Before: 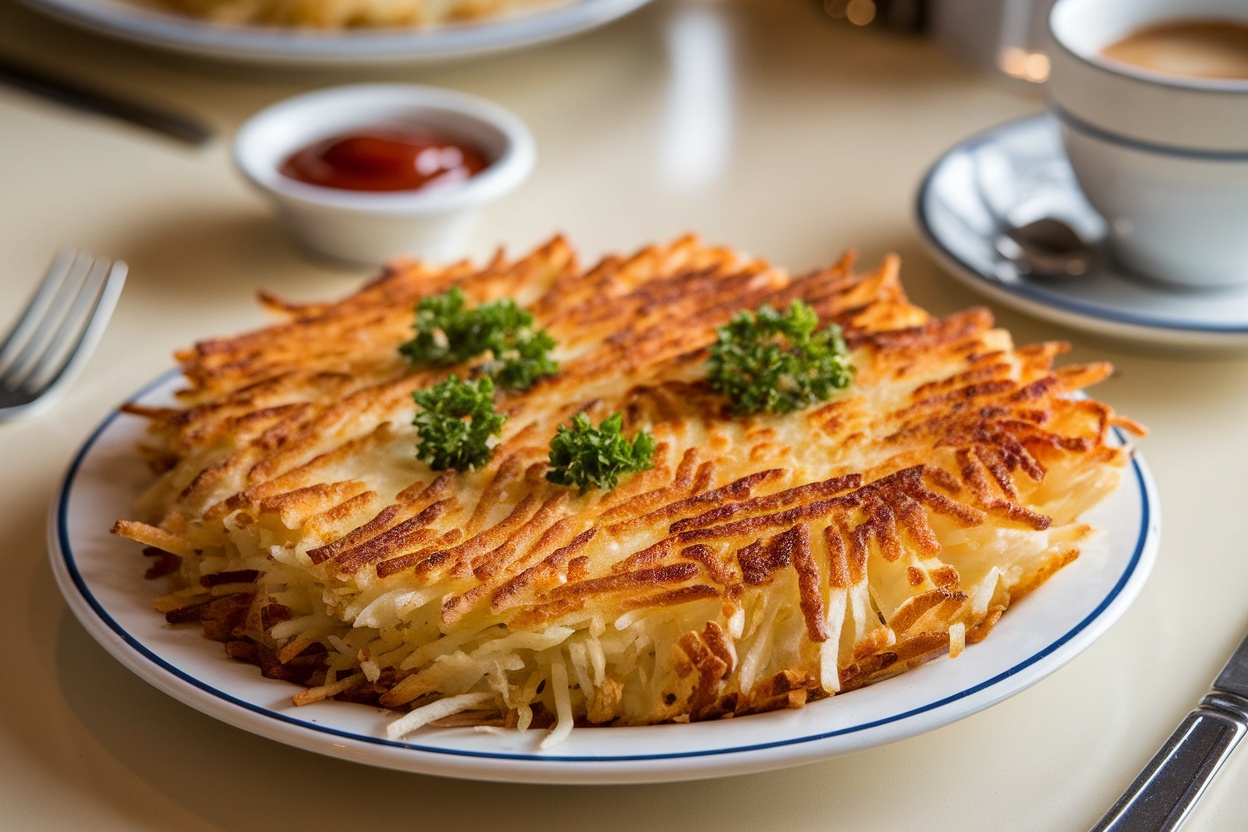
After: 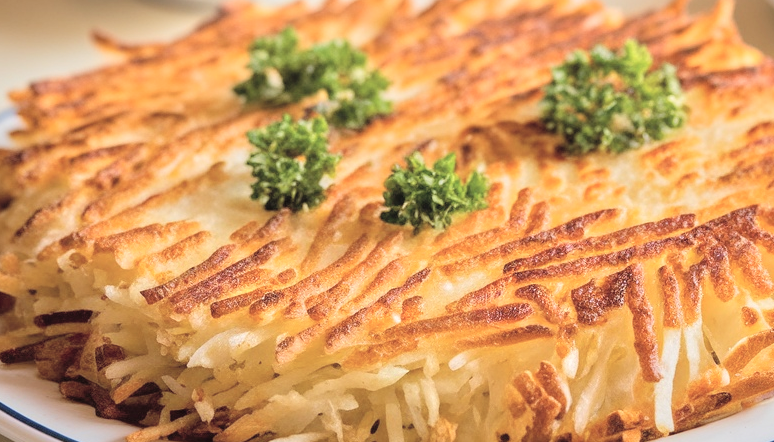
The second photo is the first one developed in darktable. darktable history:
tone equalizer: -8 EV -0.002 EV, -7 EV 0.005 EV, -6 EV -0.008 EV, -5 EV 0.007 EV, -4 EV -0.042 EV, -3 EV -0.233 EV, -2 EV -0.662 EV, -1 EV -0.983 EV, +0 EV -0.969 EV, smoothing diameter 2%, edges refinement/feathering 20, mask exposure compensation -1.57 EV, filter diffusion 5
crop: left 13.312%, top 31.28%, right 24.627%, bottom 15.582%
global tonemap: drago (0.7, 100)
